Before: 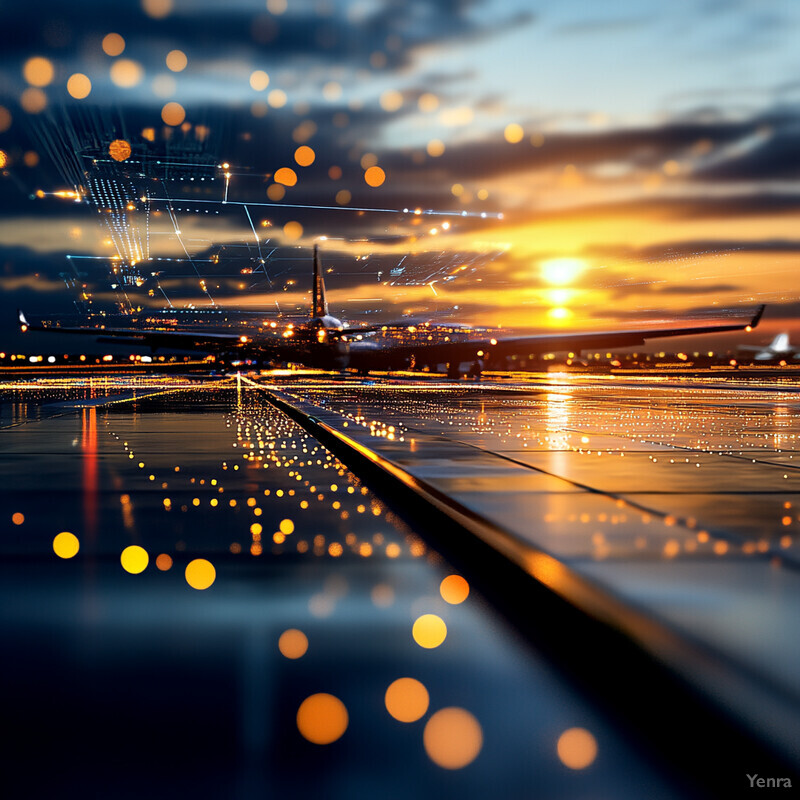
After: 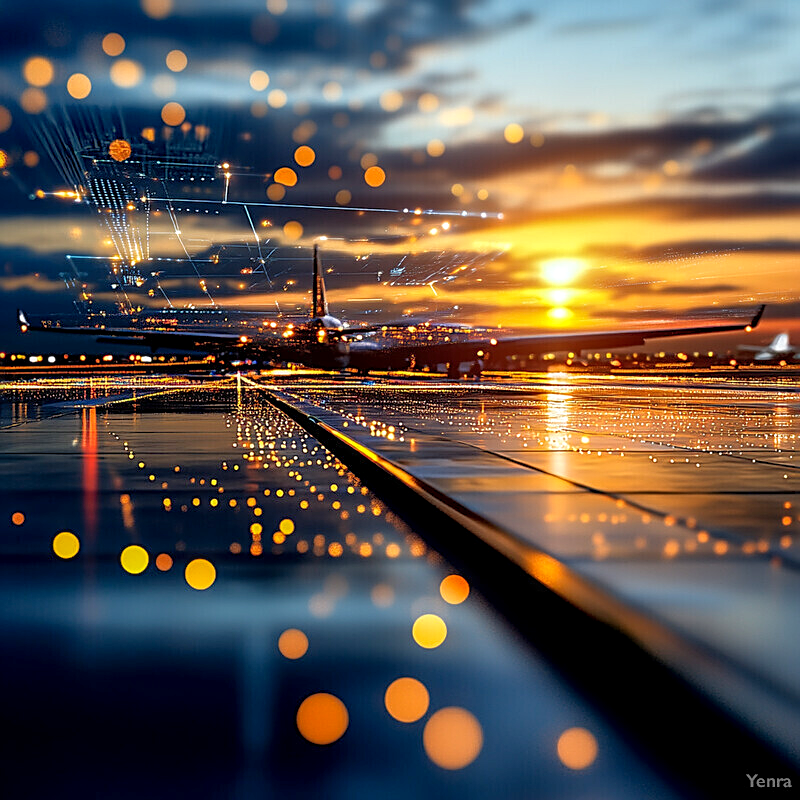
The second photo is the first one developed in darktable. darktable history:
shadows and highlights: shadows 42.97, highlights 8.09
contrast brightness saturation: saturation 0.104
local contrast: on, module defaults
sharpen: on, module defaults
